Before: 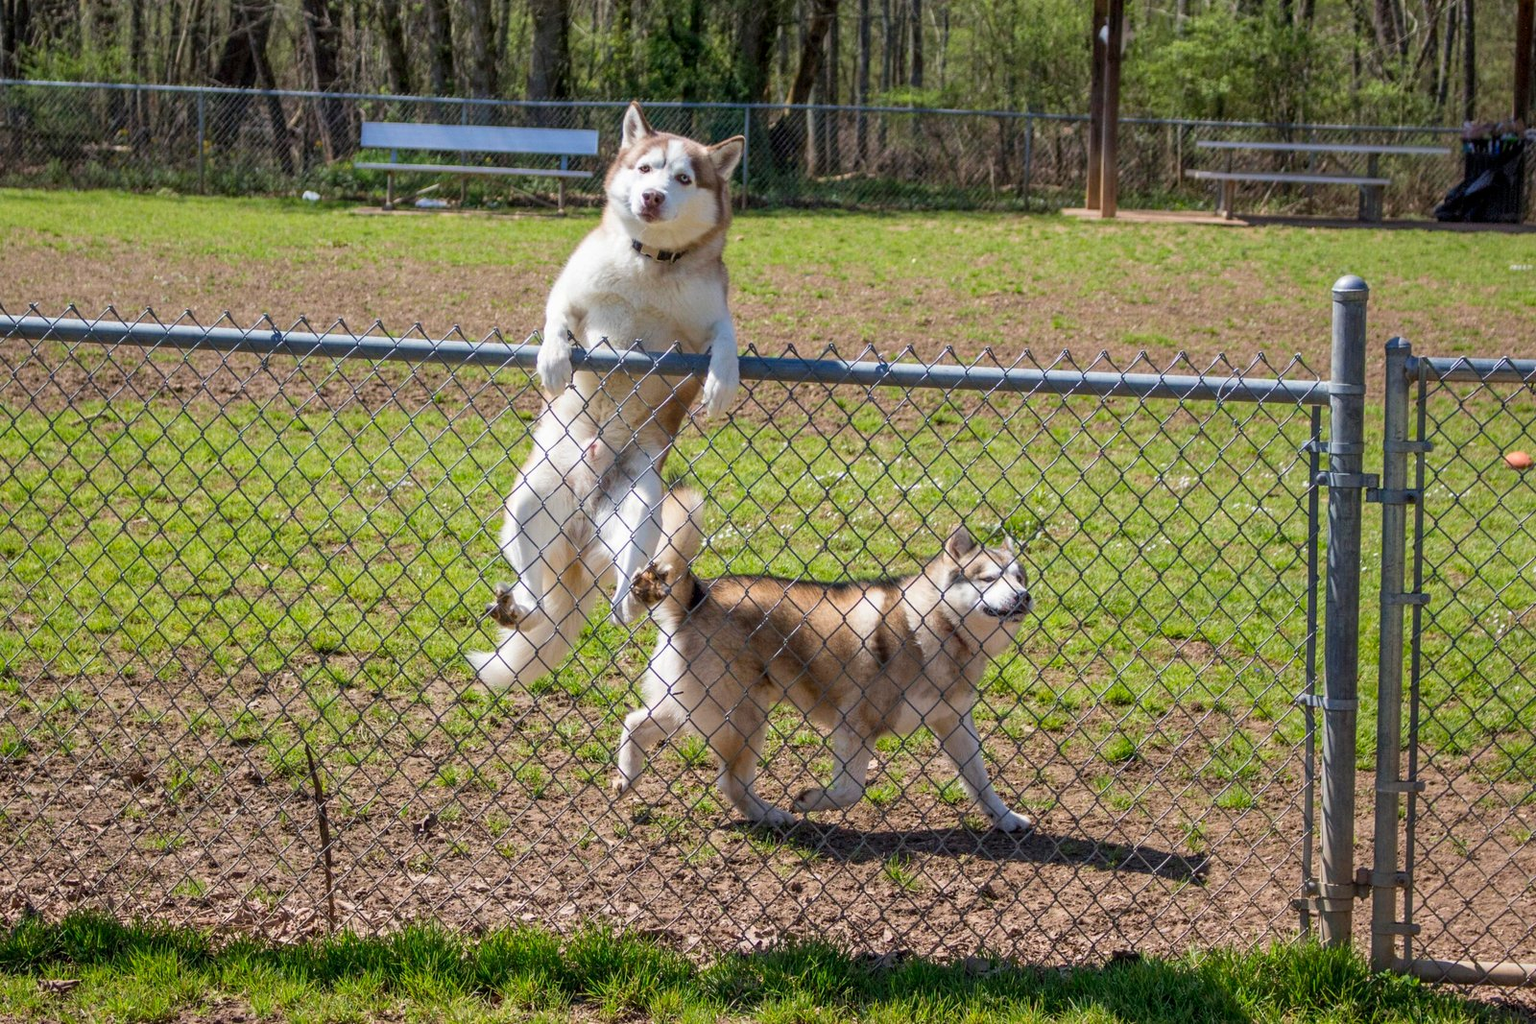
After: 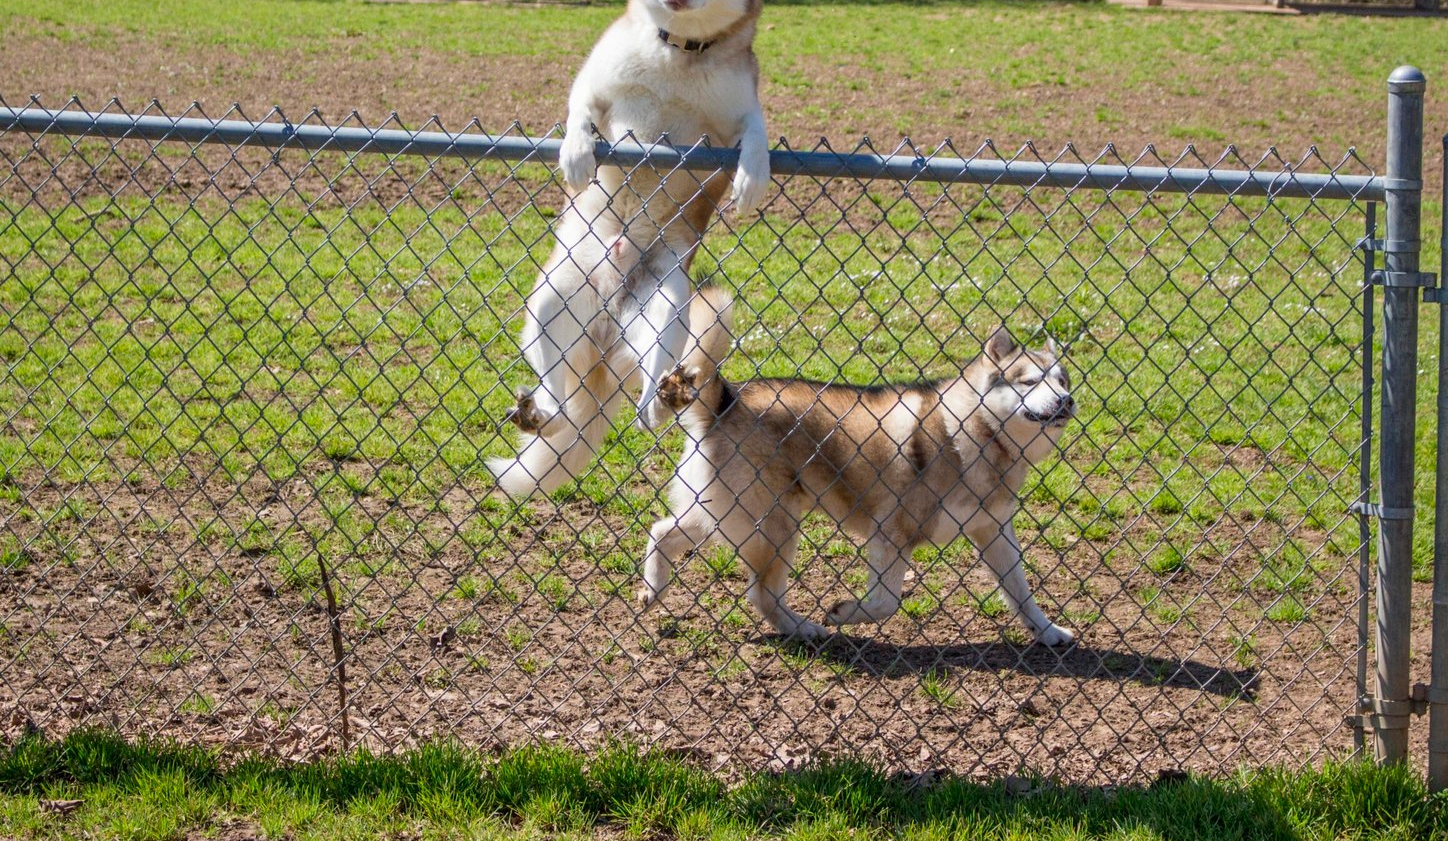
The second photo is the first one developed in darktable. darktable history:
crop: top 20.793%, right 9.469%, bottom 0.344%
